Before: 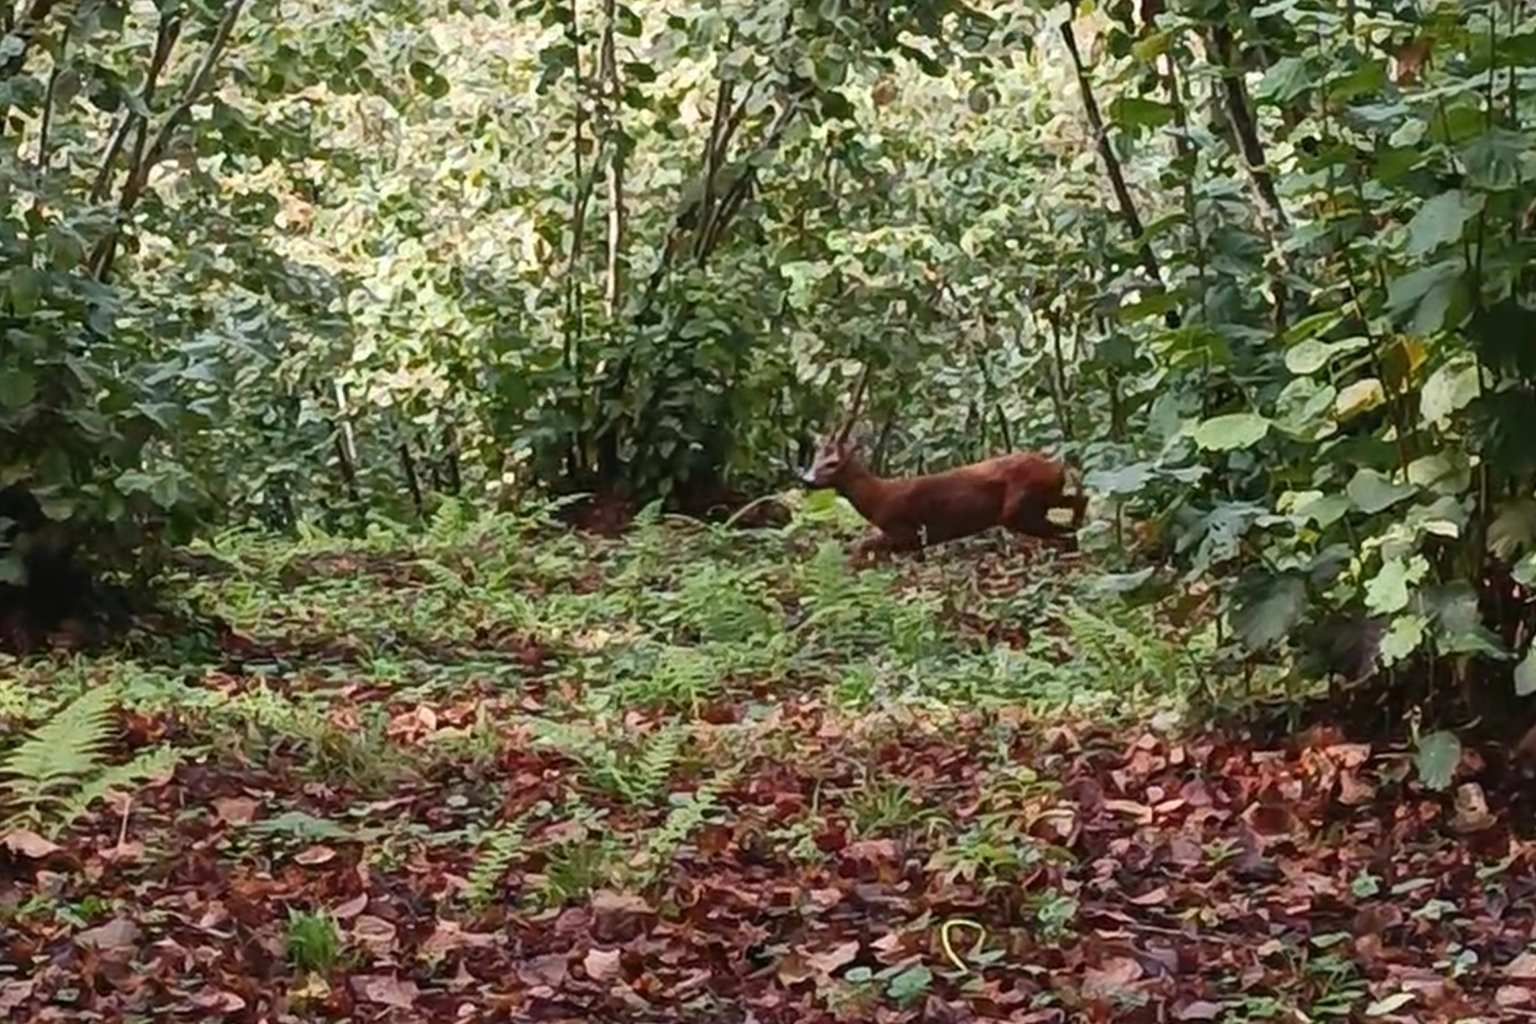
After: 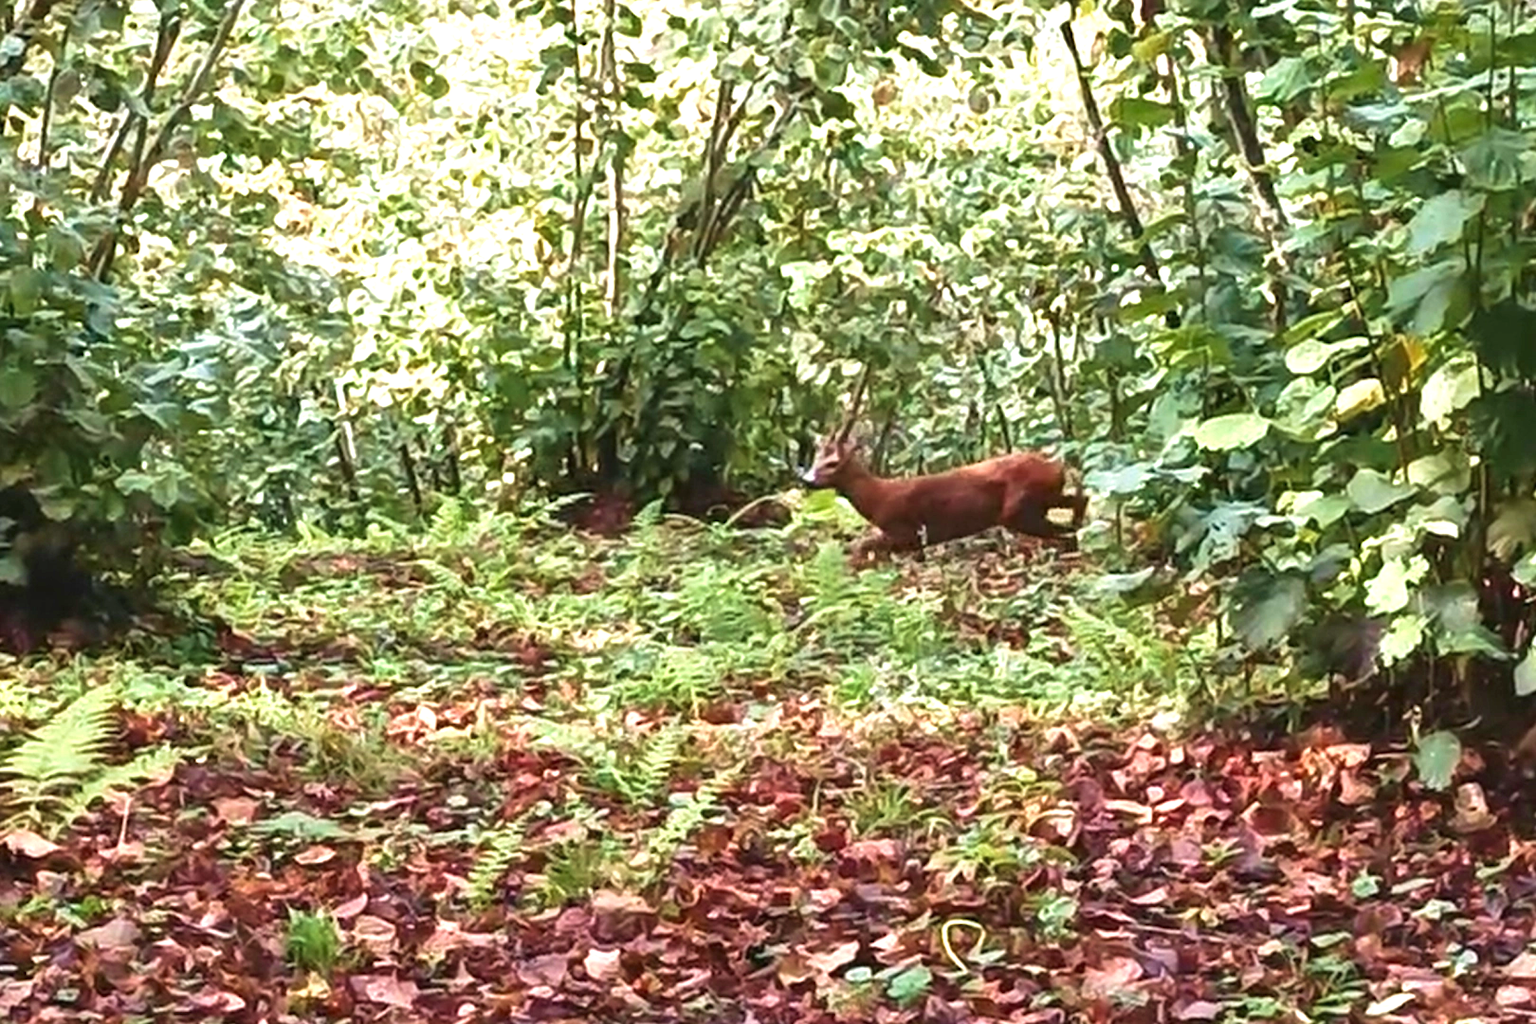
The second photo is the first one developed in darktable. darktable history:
exposure: black level correction 0, exposure 1.1 EV, compensate exposure bias true, compensate highlight preservation false
velvia: on, module defaults
